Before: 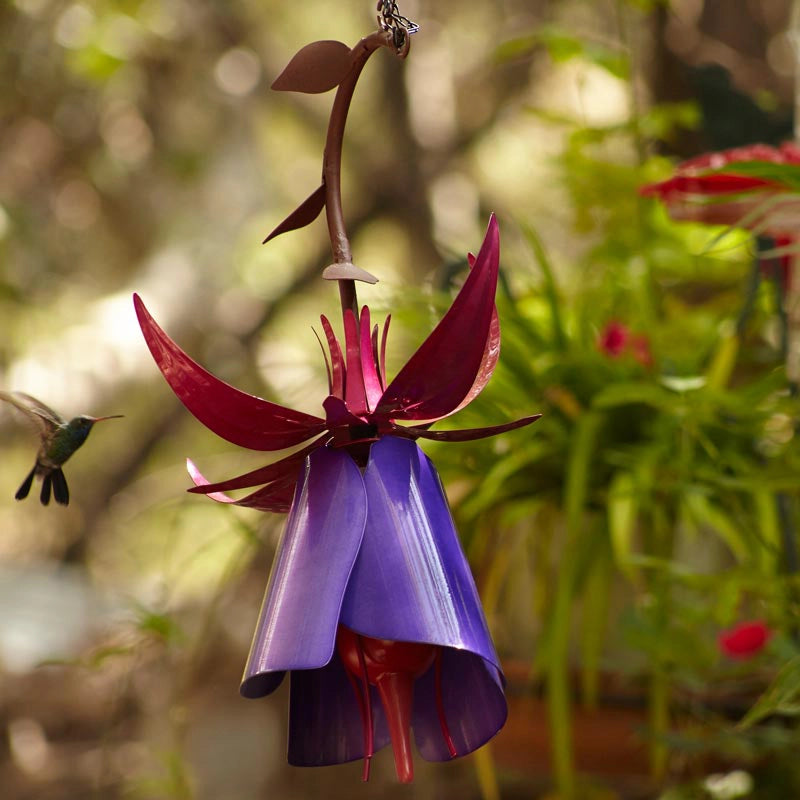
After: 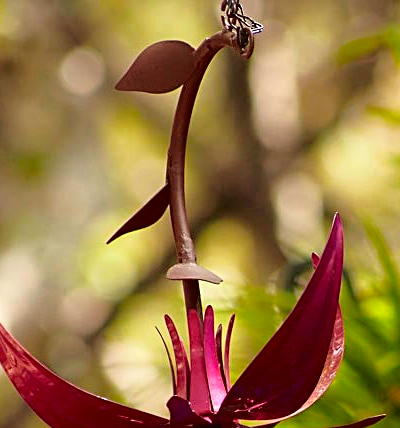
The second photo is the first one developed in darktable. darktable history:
sharpen: on, module defaults
white balance: red 0.986, blue 1.01
crop: left 19.556%, right 30.401%, bottom 46.458%
tone curve: curves: ch0 [(0, 0.013) (0.117, 0.081) (0.257, 0.259) (0.408, 0.45) (0.611, 0.64) (0.81, 0.857) (1, 1)]; ch1 [(0, 0) (0.287, 0.198) (0.501, 0.506) (0.56, 0.584) (0.715, 0.741) (0.976, 0.992)]; ch2 [(0, 0) (0.369, 0.362) (0.5, 0.5) (0.537, 0.547) (0.59, 0.603) (0.681, 0.754) (1, 1)], color space Lab, independent channels, preserve colors none
